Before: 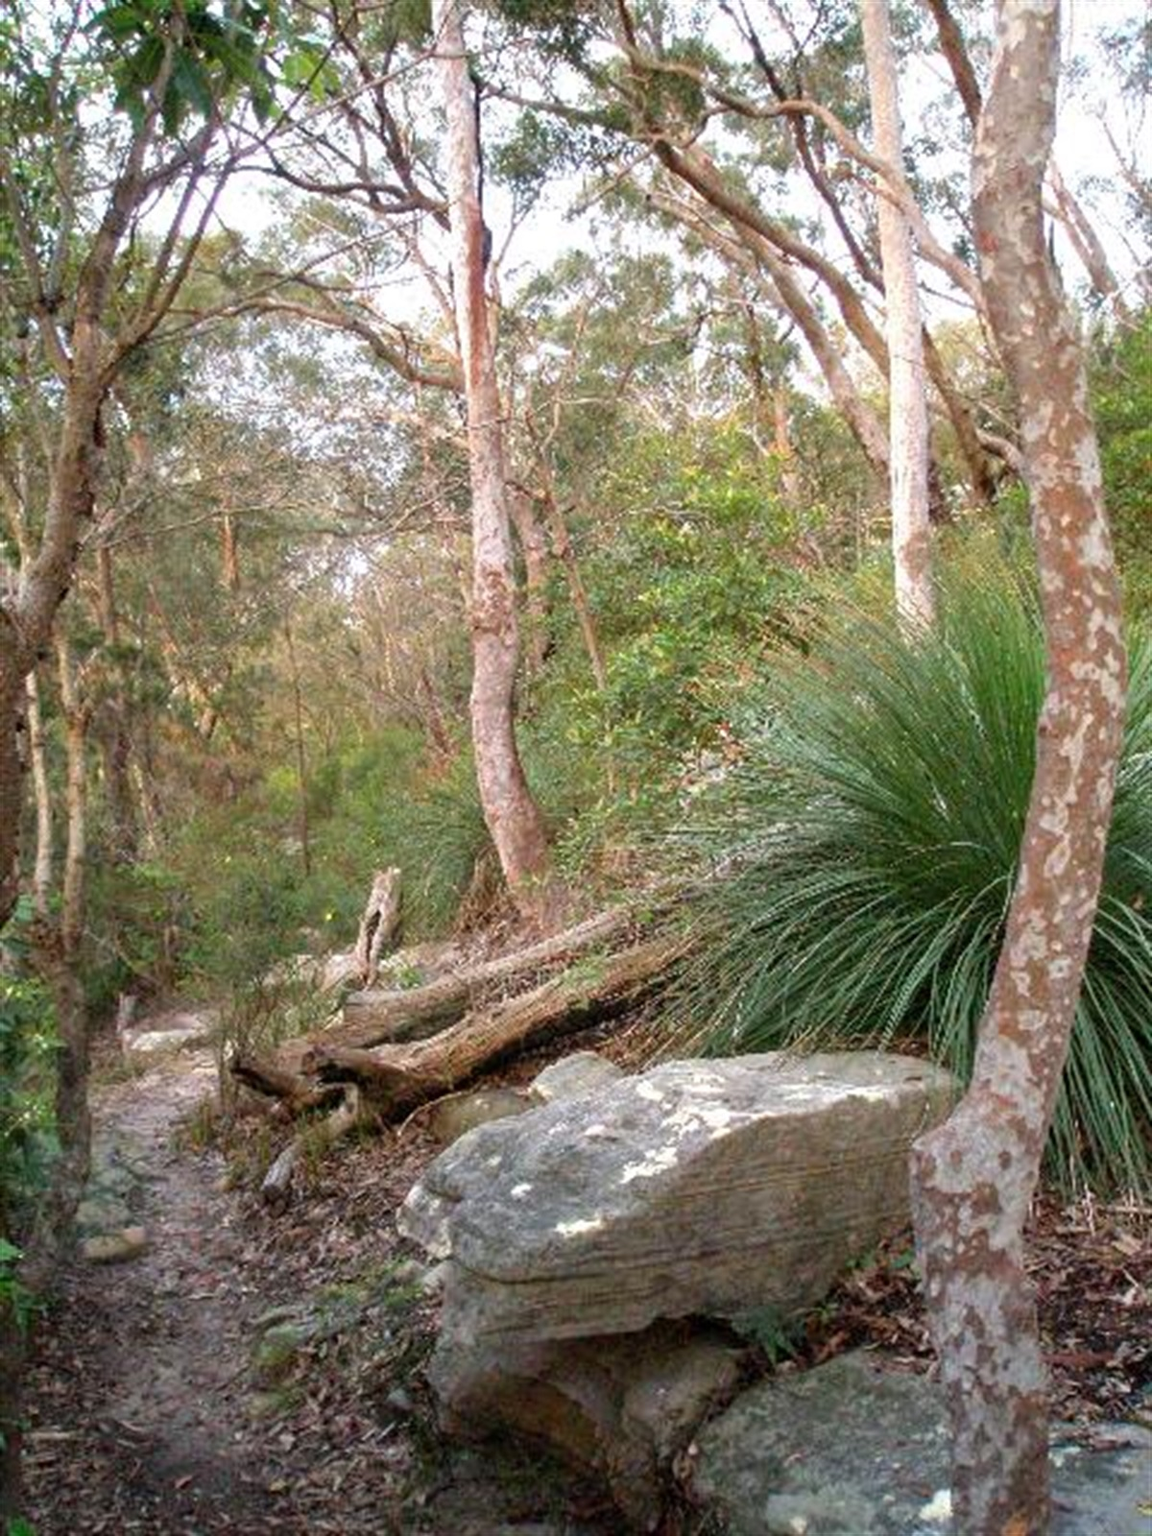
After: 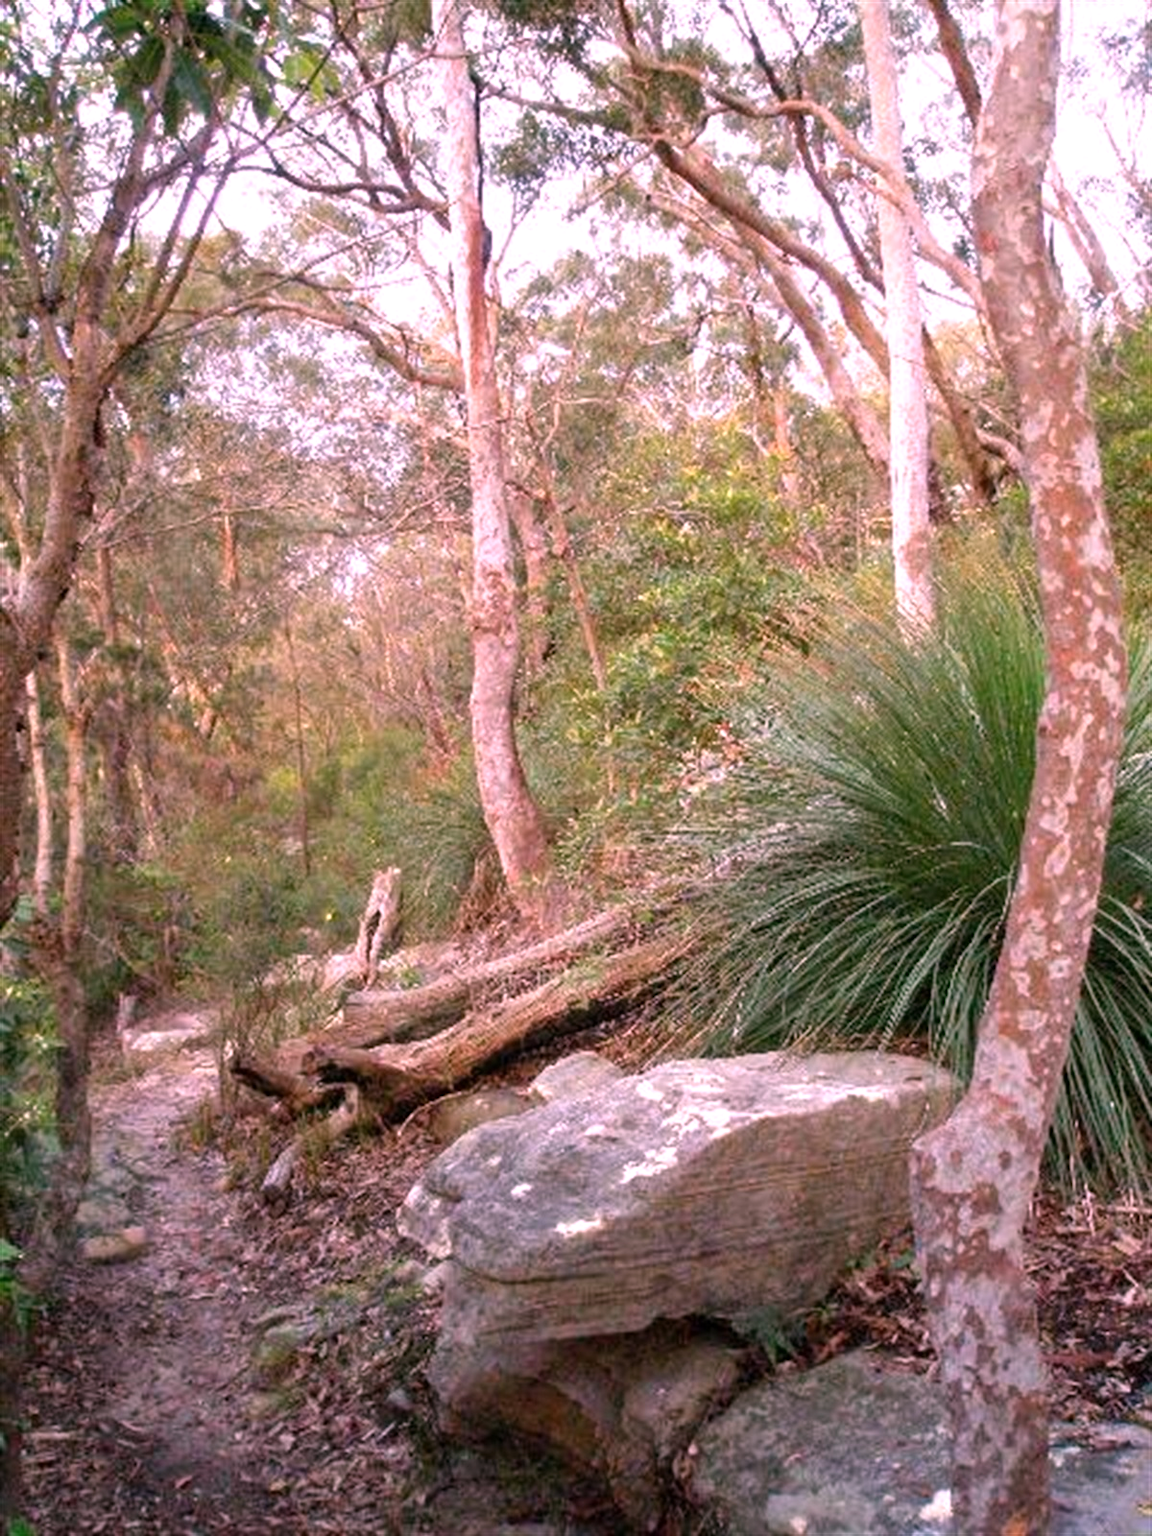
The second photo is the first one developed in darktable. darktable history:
white balance: red 1.188, blue 1.11
shadows and highlights: shadows 12, white point adjustment 1.2, highlights -0.36, soften with gaussian
